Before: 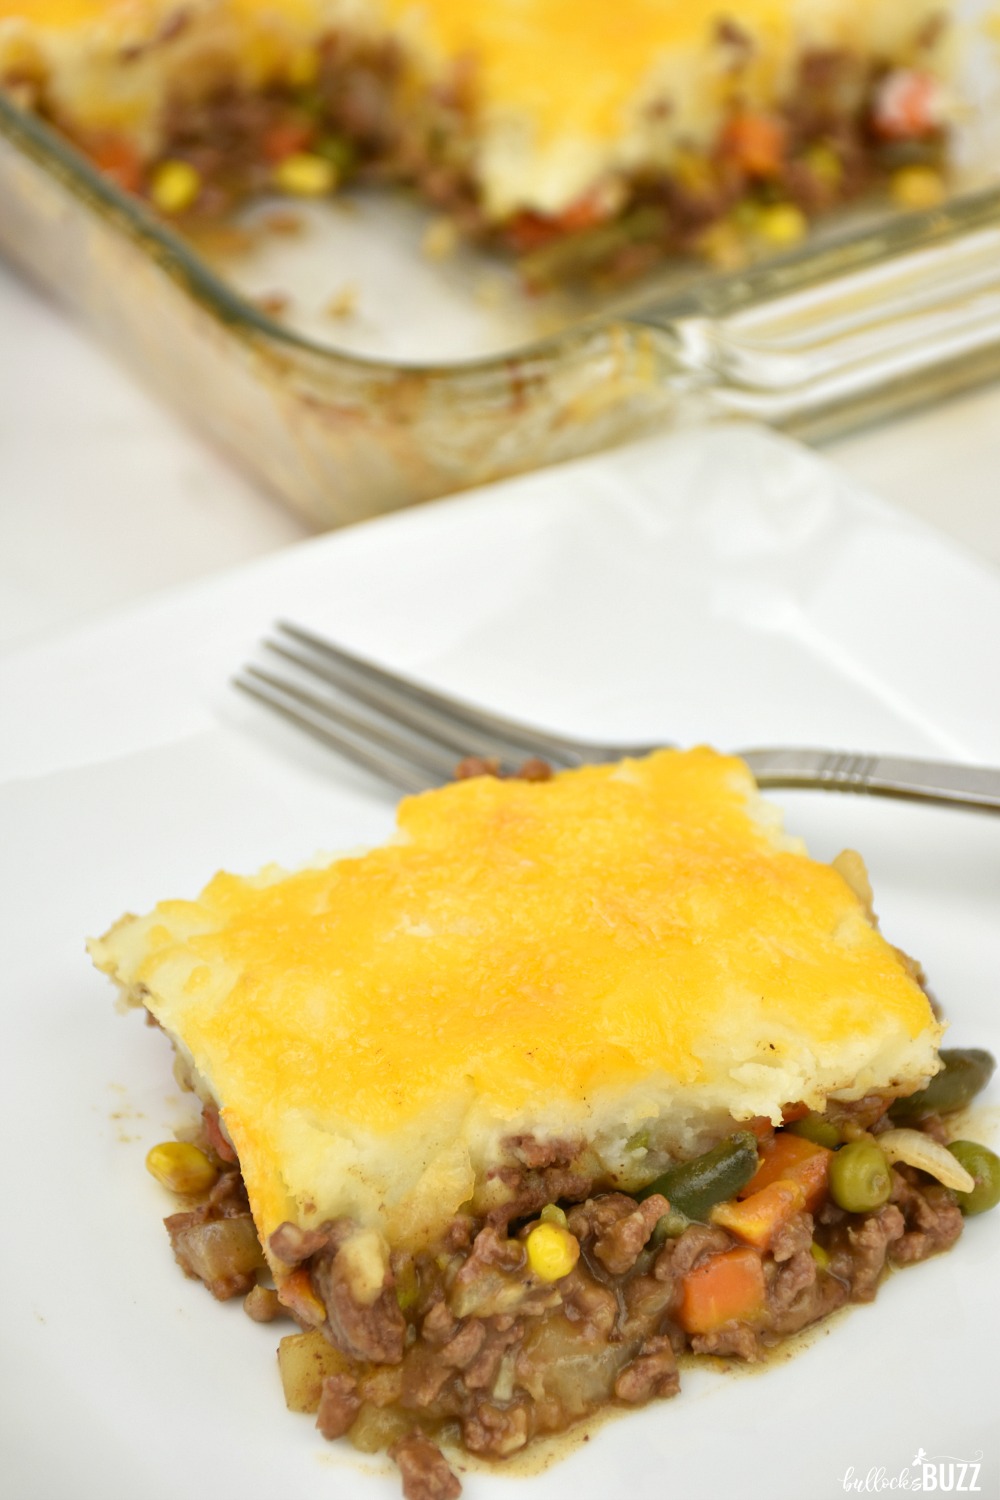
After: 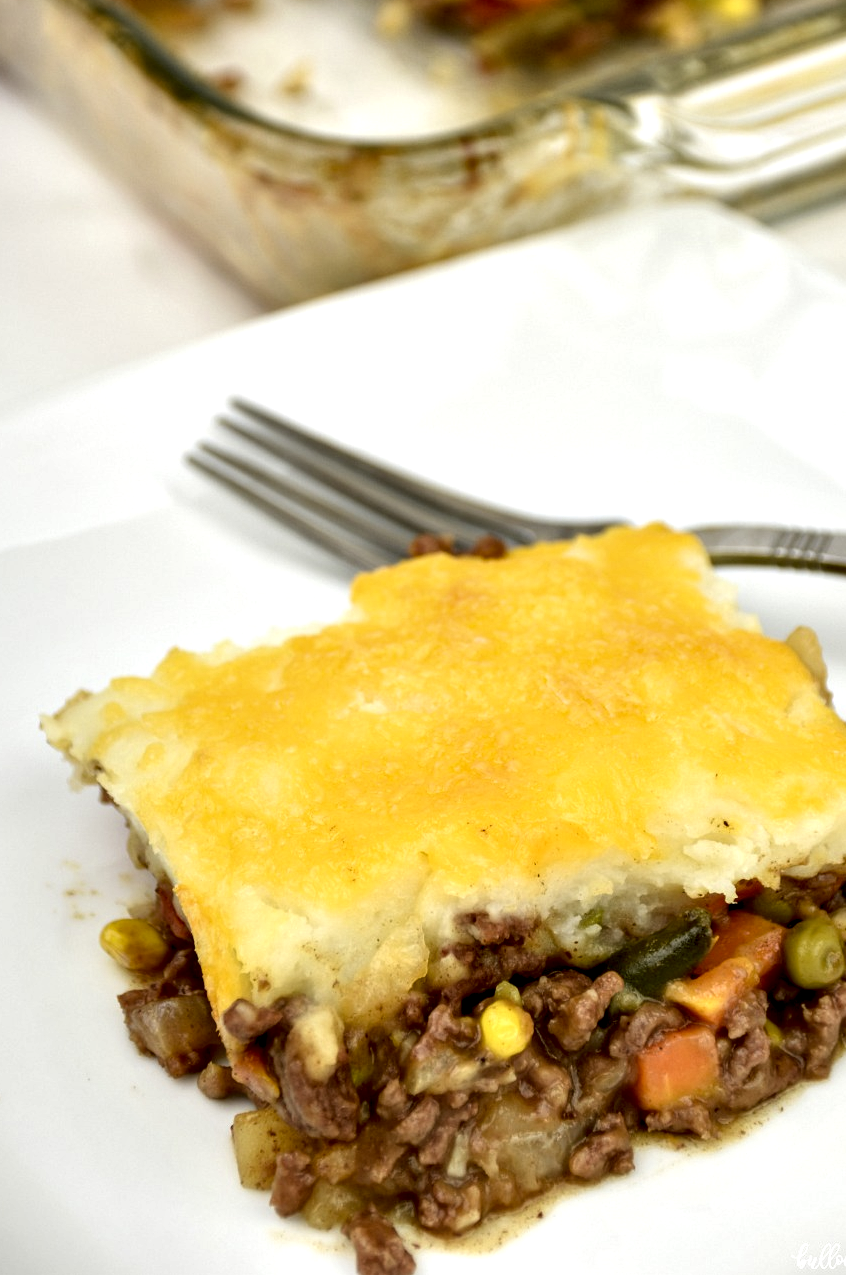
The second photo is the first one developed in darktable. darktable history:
local contrast: highlights 81%, shadows 57%, detail 174%, midtone range 0.604
crop and rotate: left 4.617%, top 14.94%, right 10.7%
